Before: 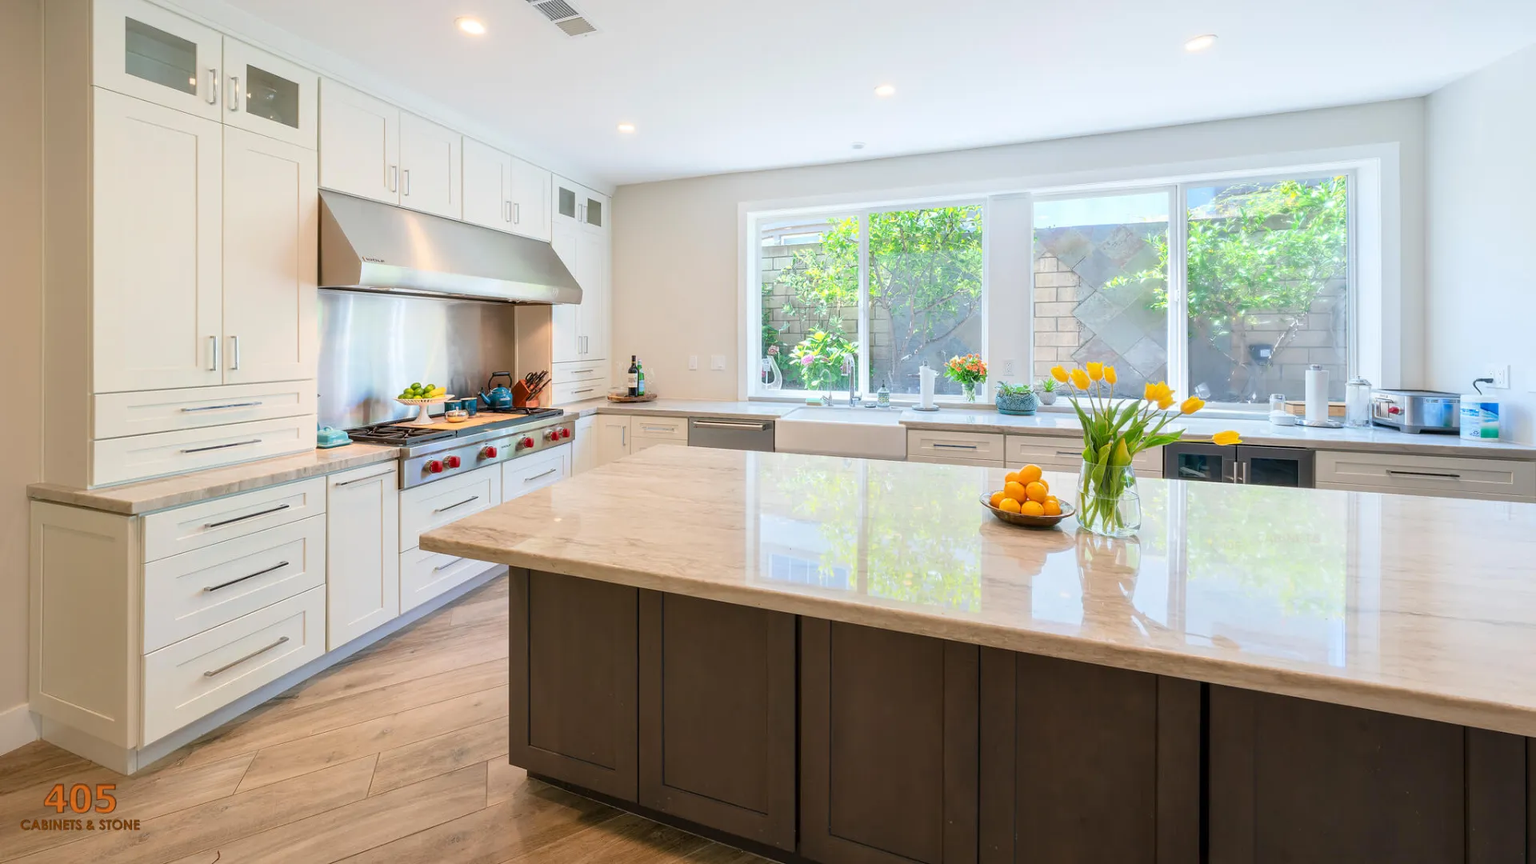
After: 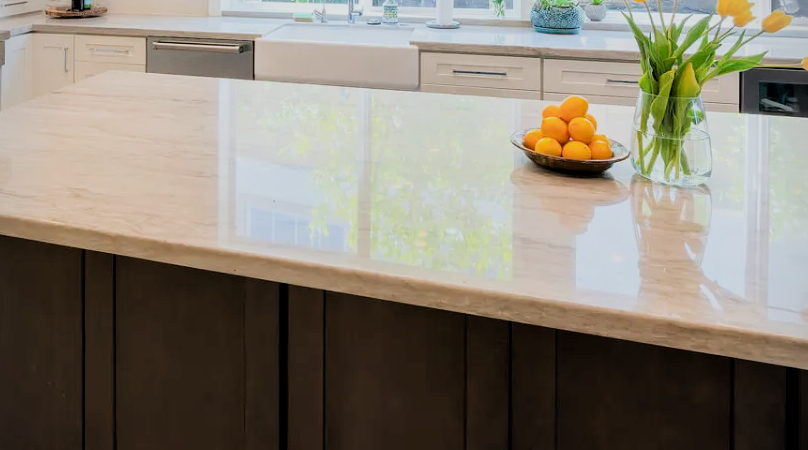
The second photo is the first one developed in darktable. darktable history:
crop: left 37.22%, top 44.923%, right 20.687%, bottom 13.365%
filmic rgb: black relative exposure -5.11 EV, white relative exposure 3.97 EV, hardness 2.9, contrast 1.202, highlights saturation mix -29.02%
vignetting: fall-off start 87.69%, fall-off radius 24.71%, brightness -0.191, saturation -0.297
exposure: exposure 0.02 EV, compensate exposure bias true, compensate highlight preservation false
